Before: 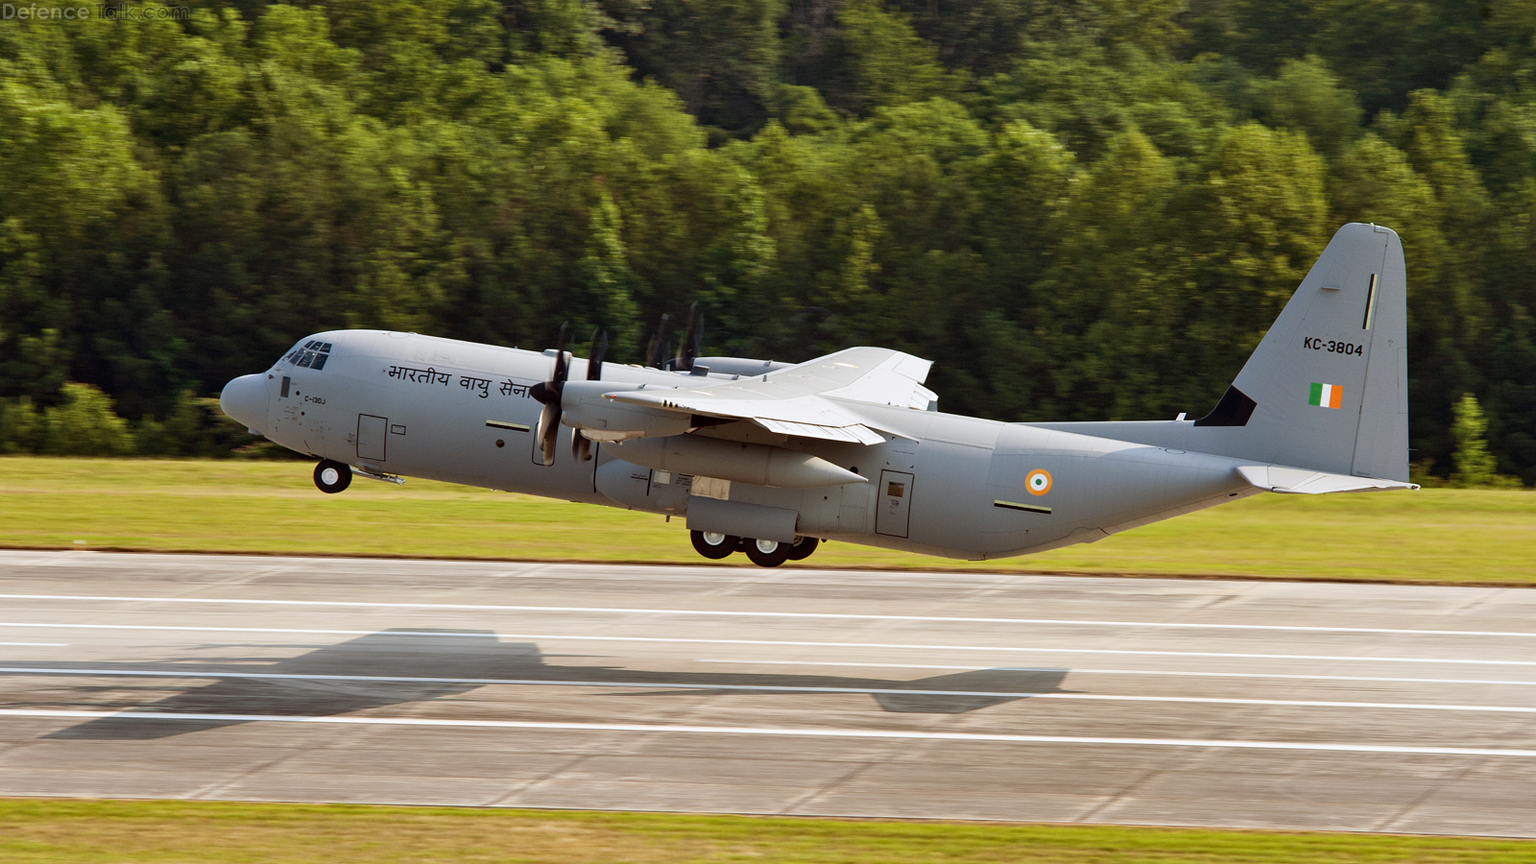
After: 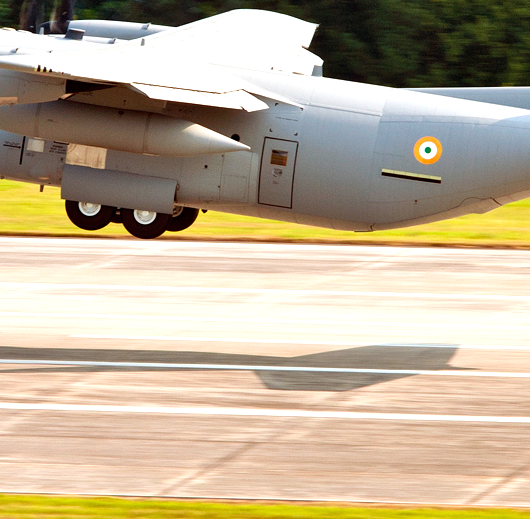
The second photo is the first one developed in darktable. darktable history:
exposure: black level correction 0, exposure 0.7 EV, compensate exposure bias true, compensate highlight preservation false
crop: left 40.878%, top 39.176%, right 25.993%, bottom 3.081%
